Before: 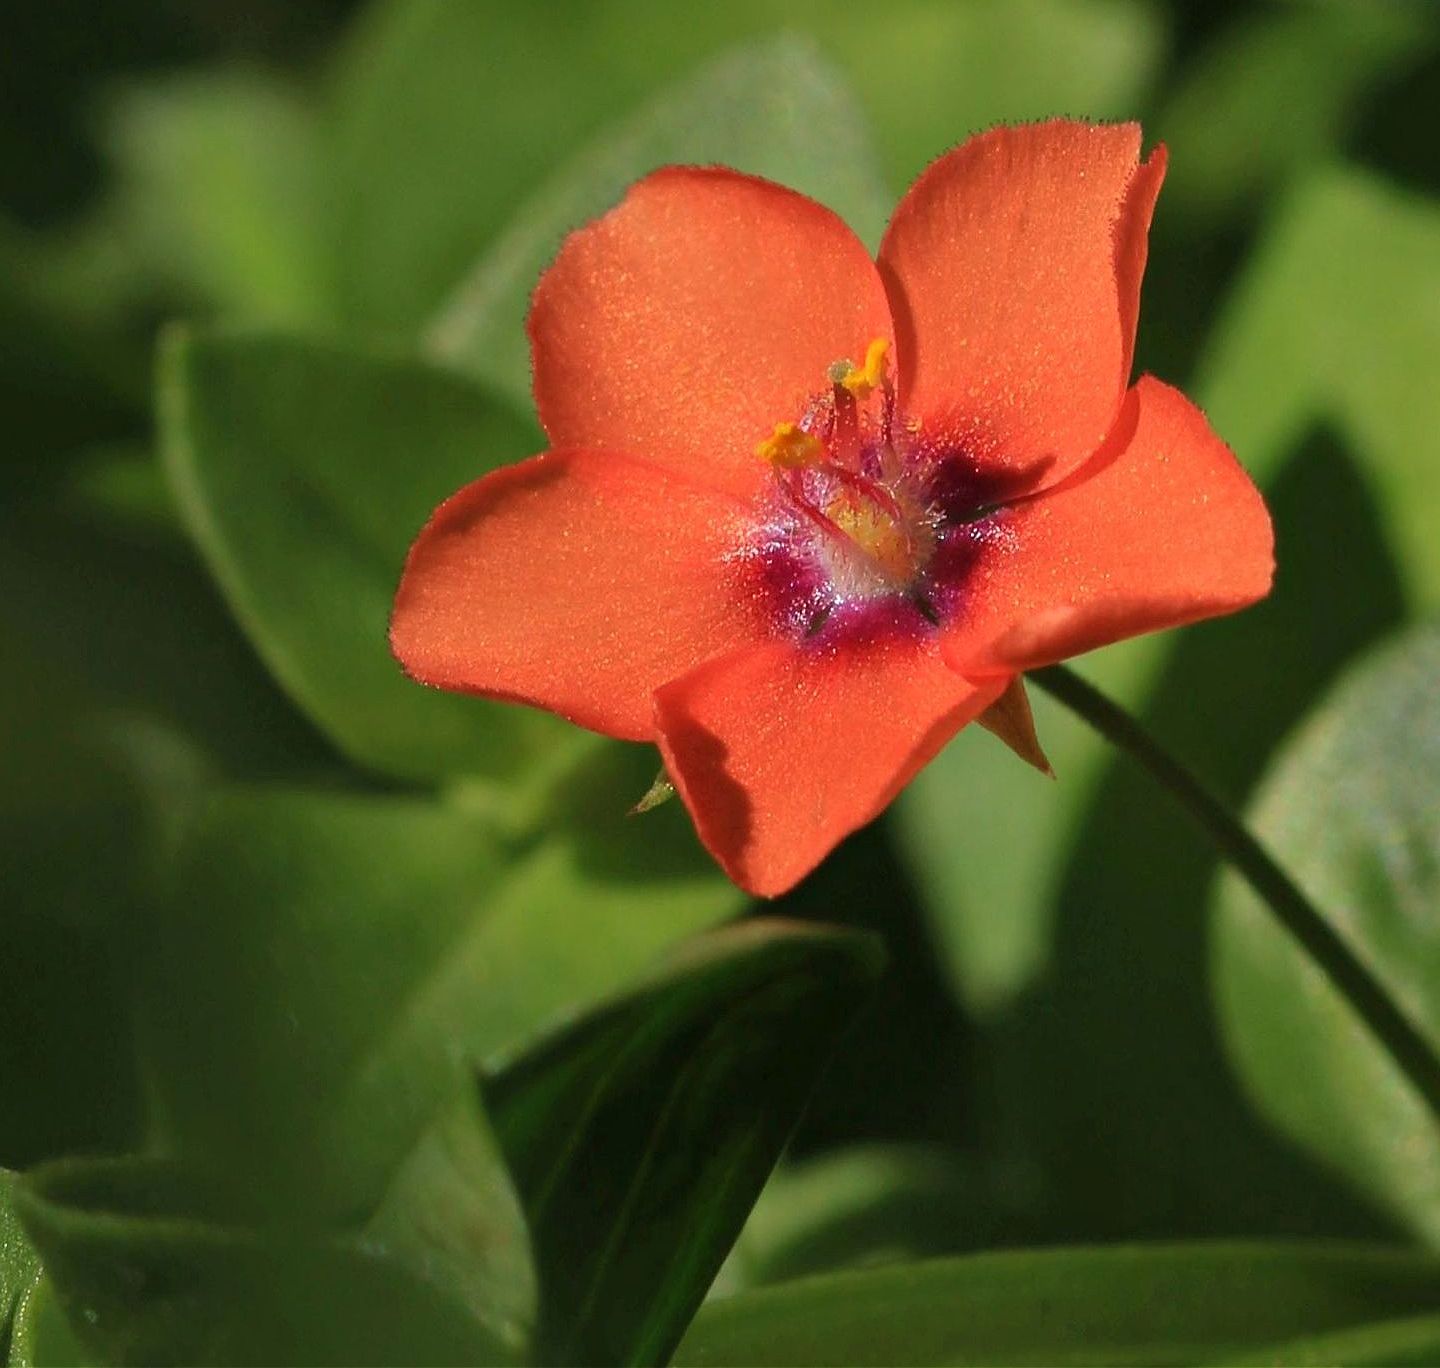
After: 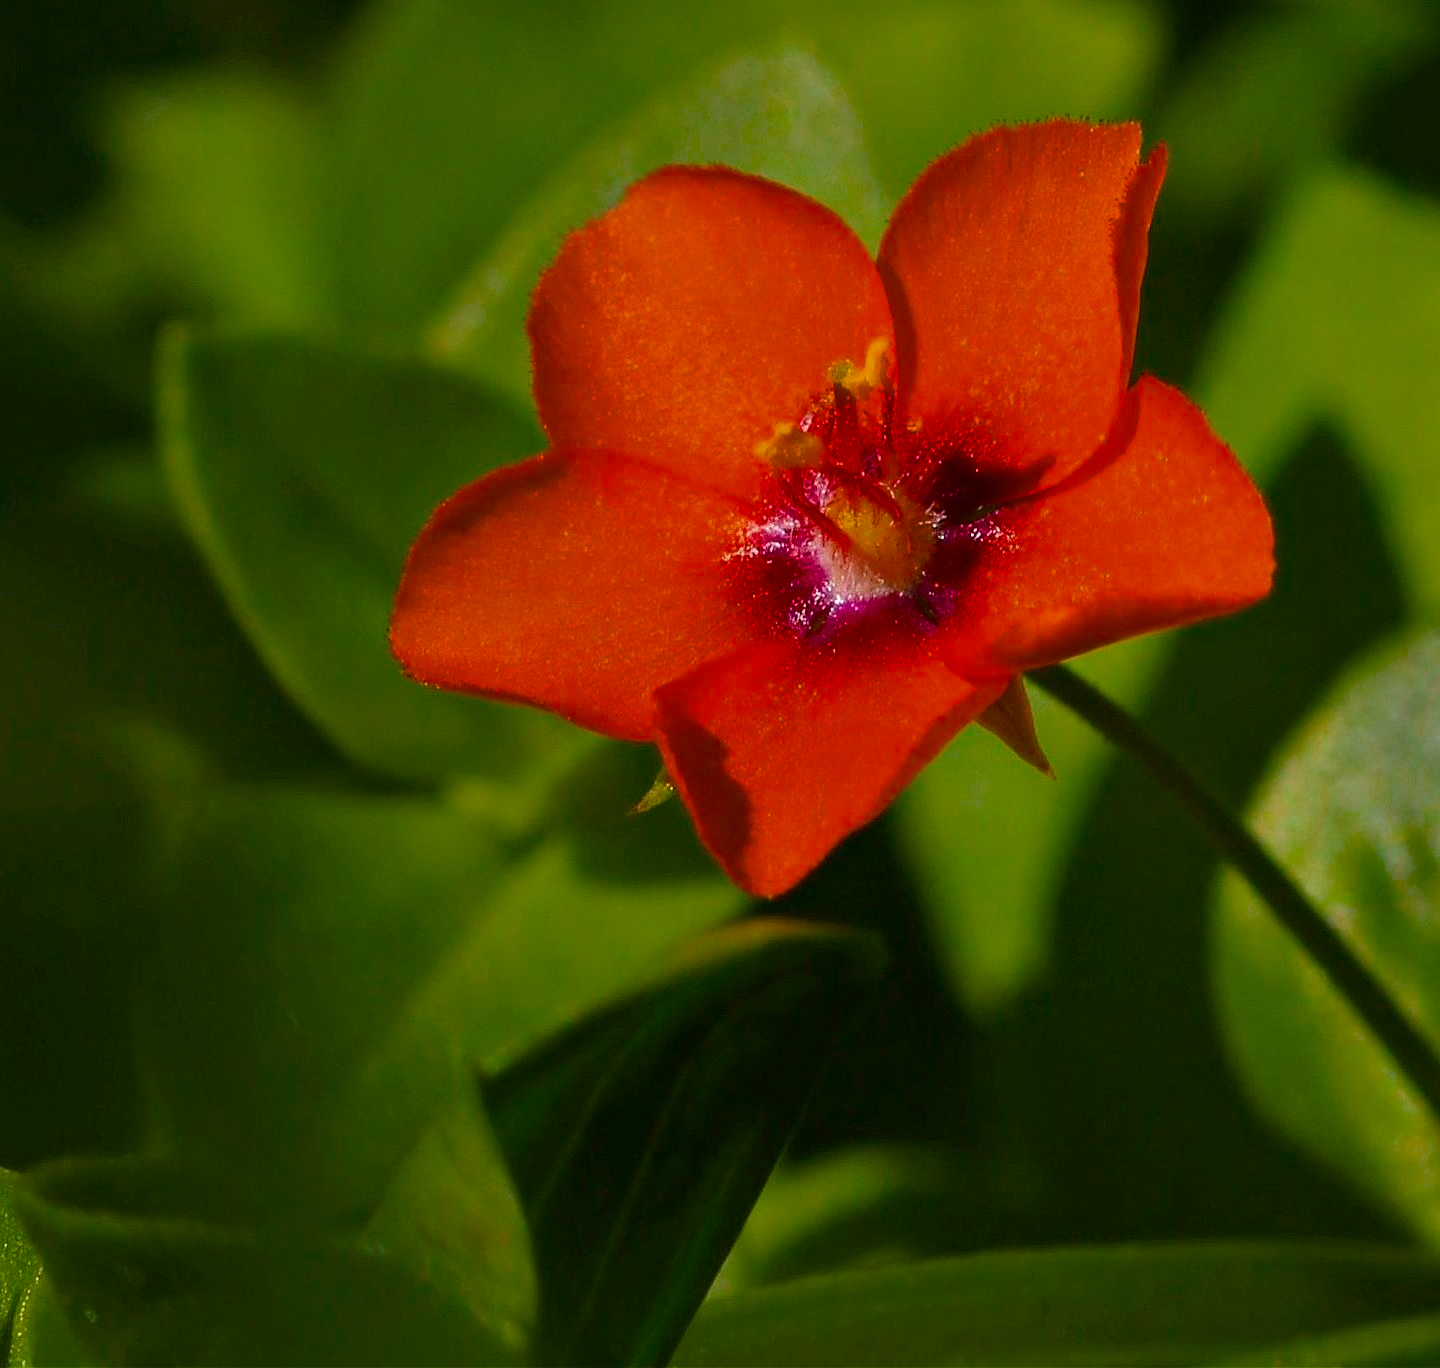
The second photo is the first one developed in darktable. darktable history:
color balance rgb: highlights gain › chroma 1.04%, highlights gain › hue 60.13°, perceptual saturation grading › global saturation 29.466%, global vibrance 15.873%, saturation formula JzAzBz (2021)
